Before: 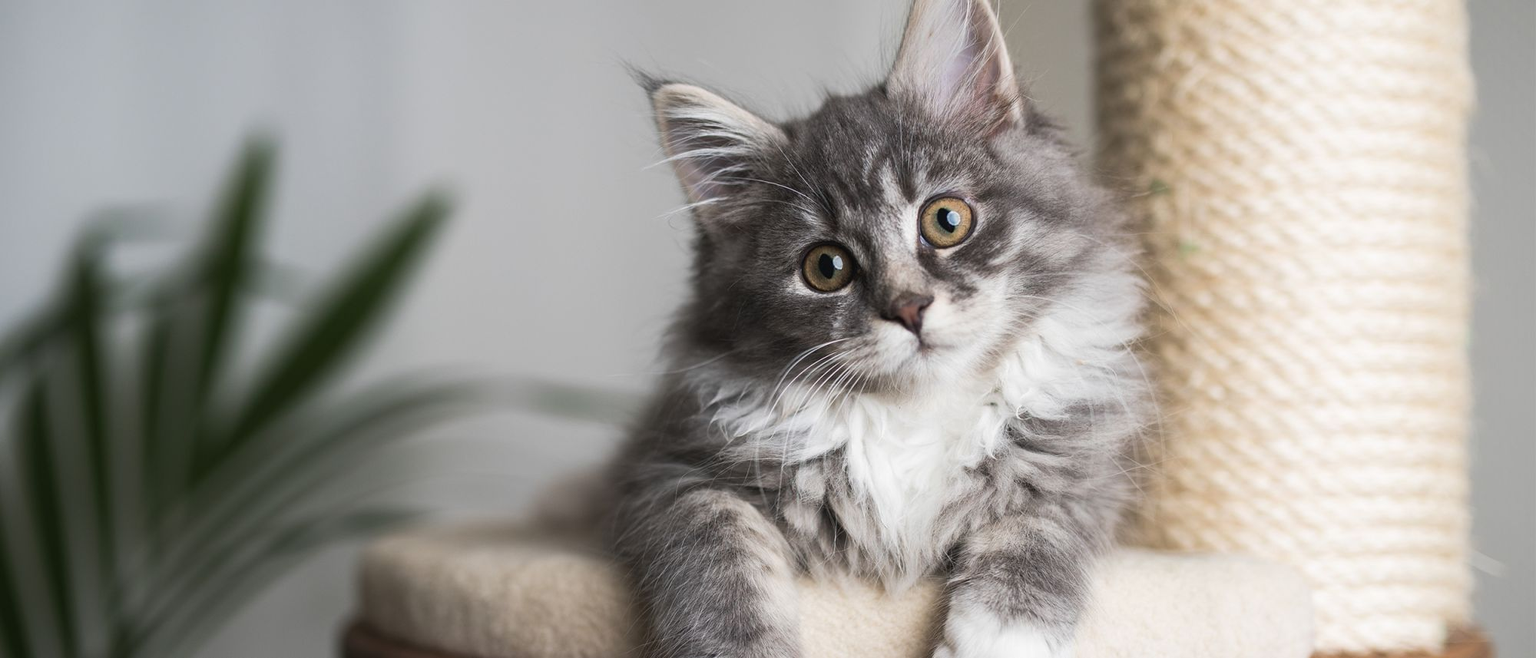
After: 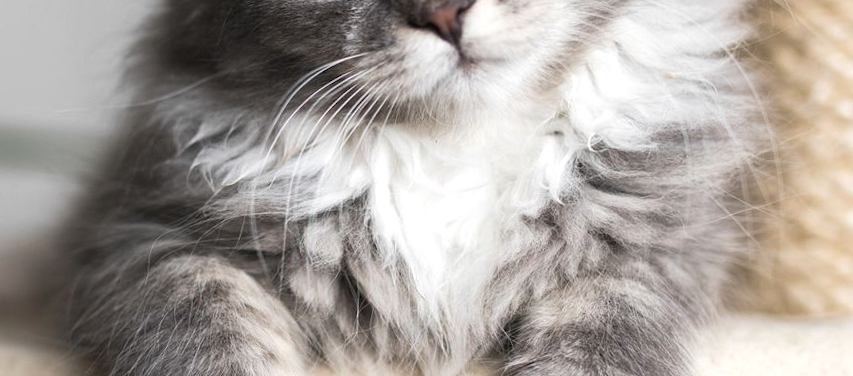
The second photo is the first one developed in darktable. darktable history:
crop: left 37.221%, top 45.169%, right 20.63%, bottom 13.777%
rotate and perspective: rotation -1.77°, lens shift (horizontal) 0.004, automatic cropping off
exposure: exposure 0.2 EV, compensate highlight preservation false
local contrast: highlights 100%, shadows 100%, detail 120%, midtone range 0.2
